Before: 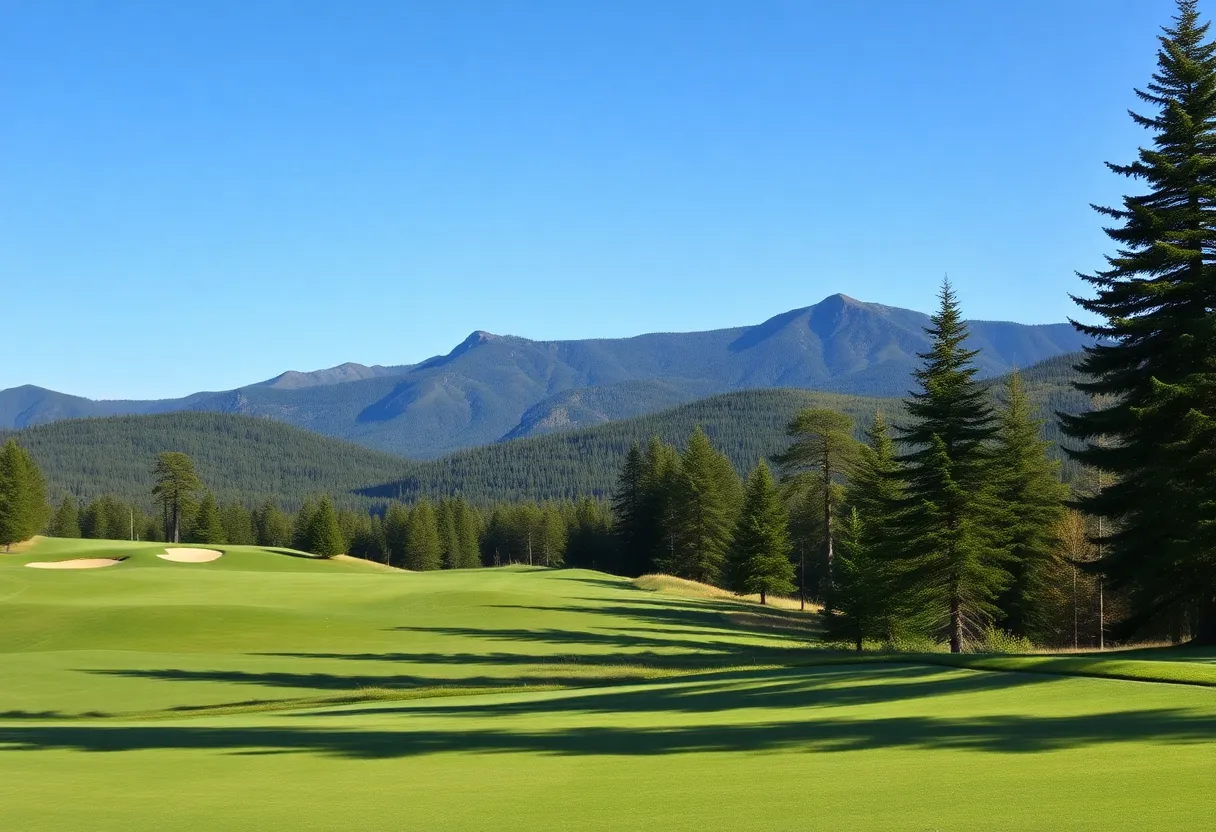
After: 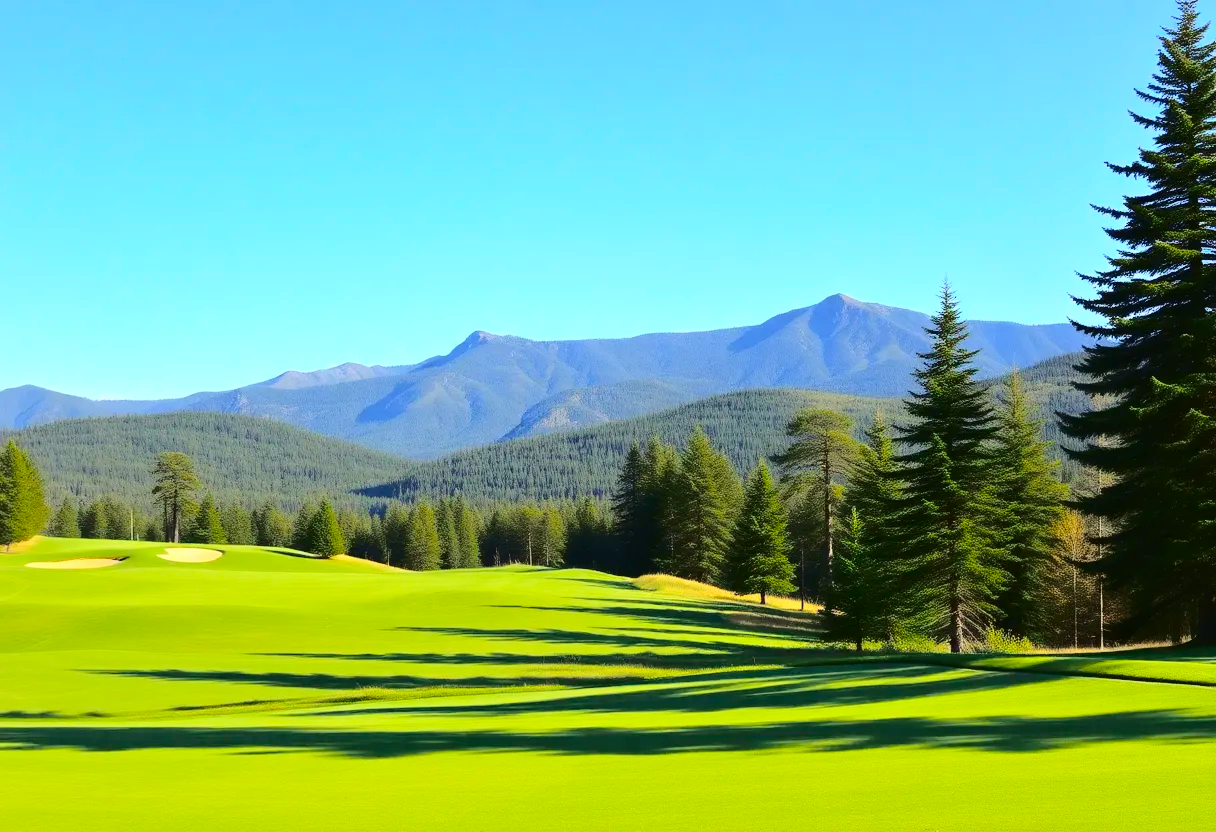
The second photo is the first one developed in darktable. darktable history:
tone curve: curves: ch0 [(0, 0.011) (0.104, 0.085) (0.236, 0.234) (0.398, 0.507) (0.498, 0.621) (0.65, 0.757) (0.835, 0.883) (1, 0.961)]; ch1 [(0, 0) (0.353, 0.344) (0.43, 0.401) (0.479, 0.476) (0.502, 0.502) (0.54, 0.542) (0.602, 0.613) (0.638, 0.668) (0.693, 0.727) (1, 1)]; ch2 [(0, 0) (0.34, 0.314) (0.434, 0.43) (0.5, 0.506) (0.521, 0.54) (0.54, 0.56) (0.595, 0.613) (0.644, 0.729) (1, 1)], color space Lab, independent channels, preserve colors none
exposure: exposure 0.489 EV, compensate highlight preservation false
tone equalizer: edges refinement/feathering 500, mask exposure compensation -1.57 EV, preserve details no
